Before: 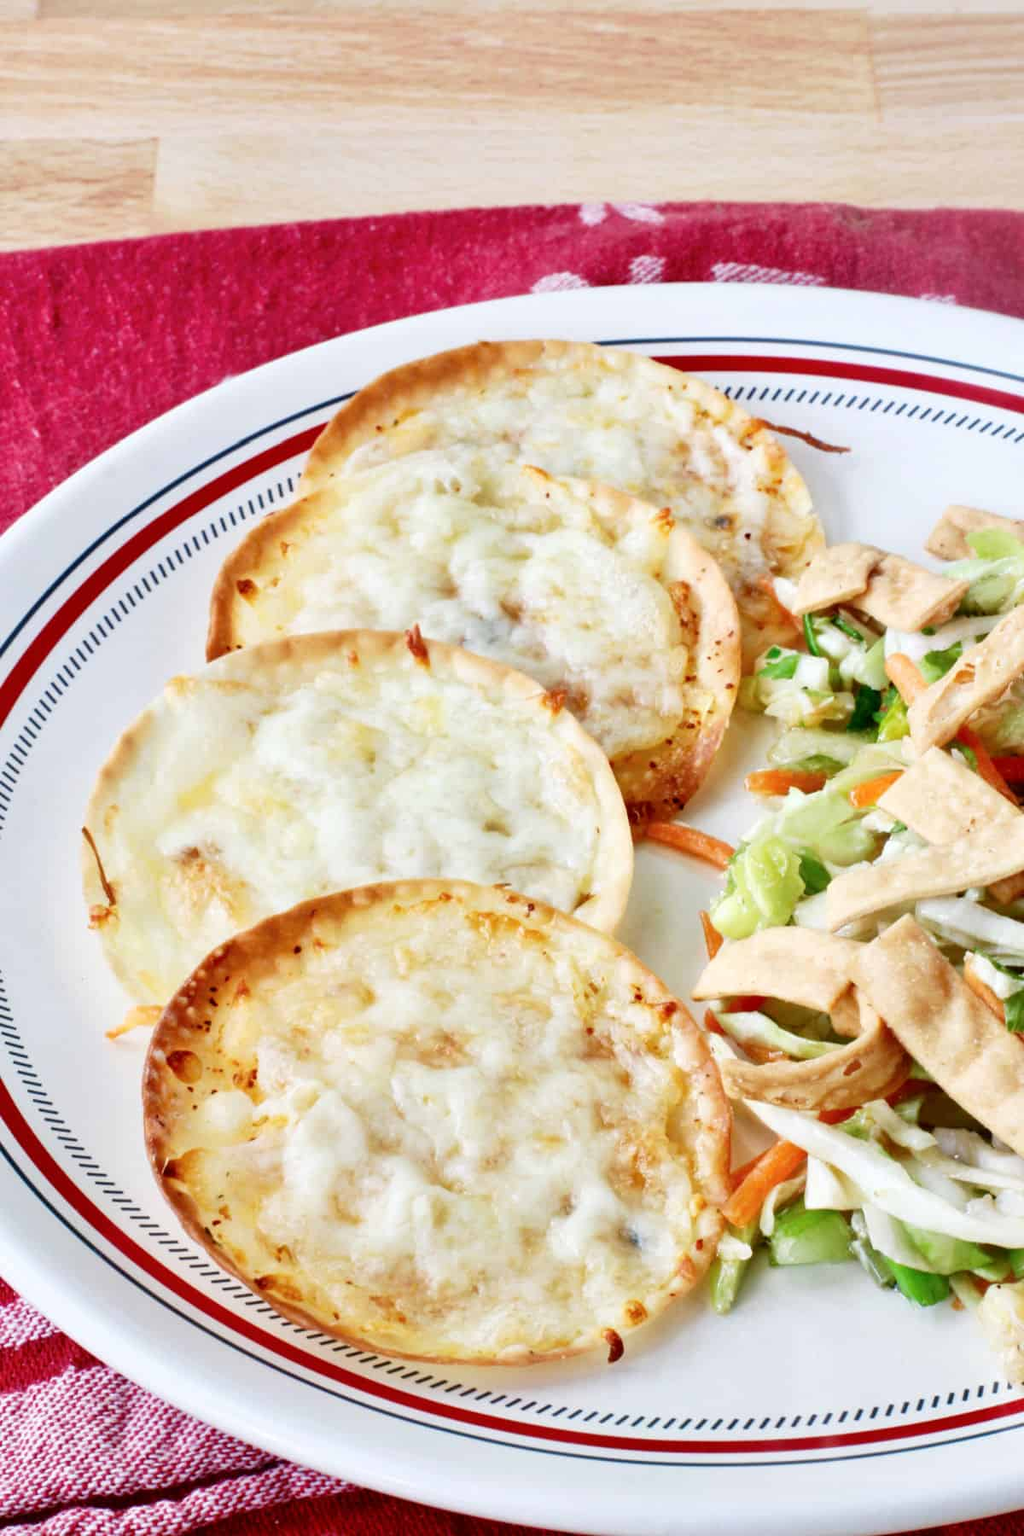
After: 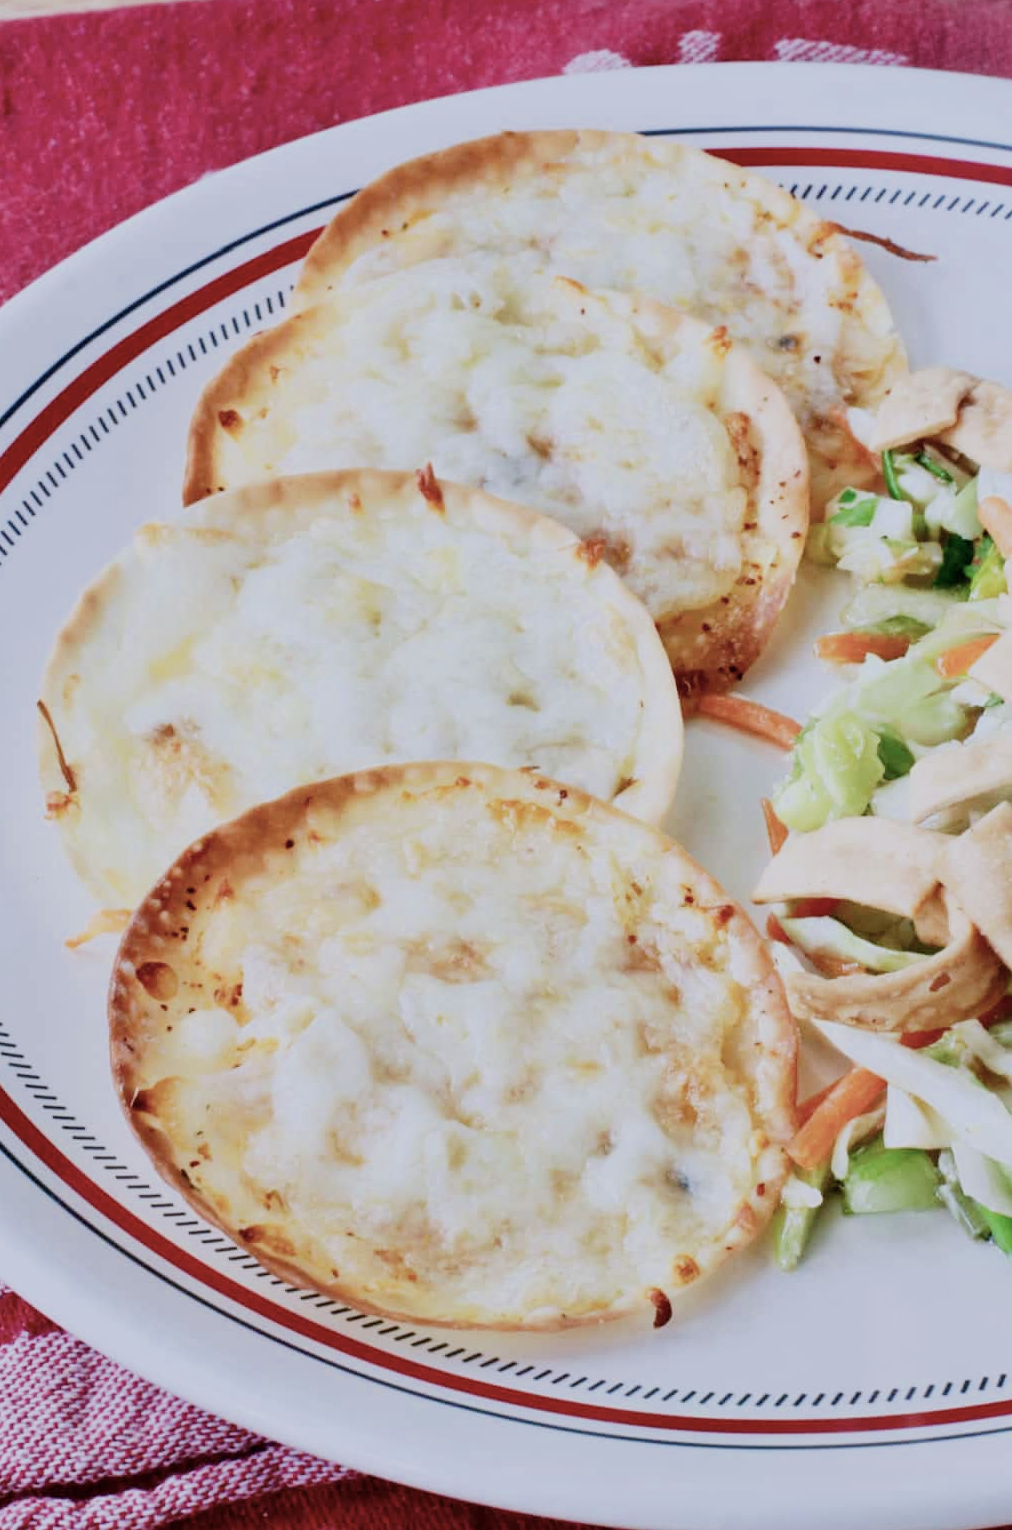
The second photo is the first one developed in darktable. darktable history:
contrast brightness saturation: contrast 0.057, brightness -0.01, saturation -0.213
color calibration: output R [1.003, 0.027, -0.041, 0], output G [-0.018, 1.043, -0.038, 0], output B [0.071, -0.086, 1.017, 0], illuminant as shot in camera, x 0.365, y 0.378, temperature 4424.86 K
filmic rgb: black relative exposure -8.37 EV, white relative exposure 4.67 EV, hardness 3.83, contrast in shadows safe
crop and rotate: left 4.918%, top 14.976%, right 10.698%
